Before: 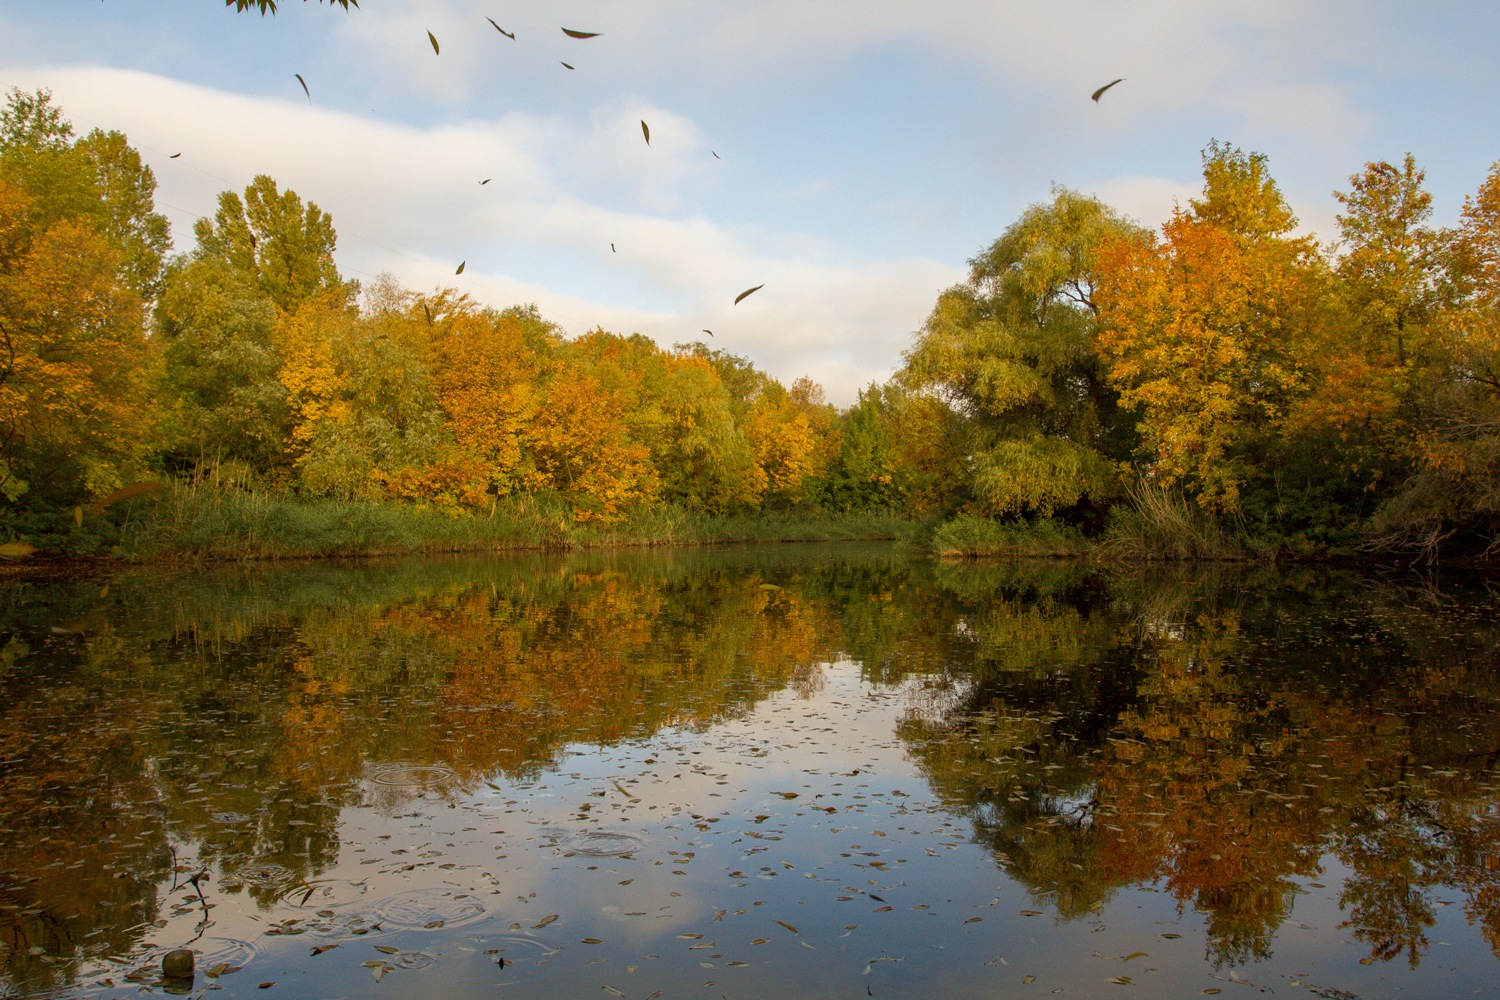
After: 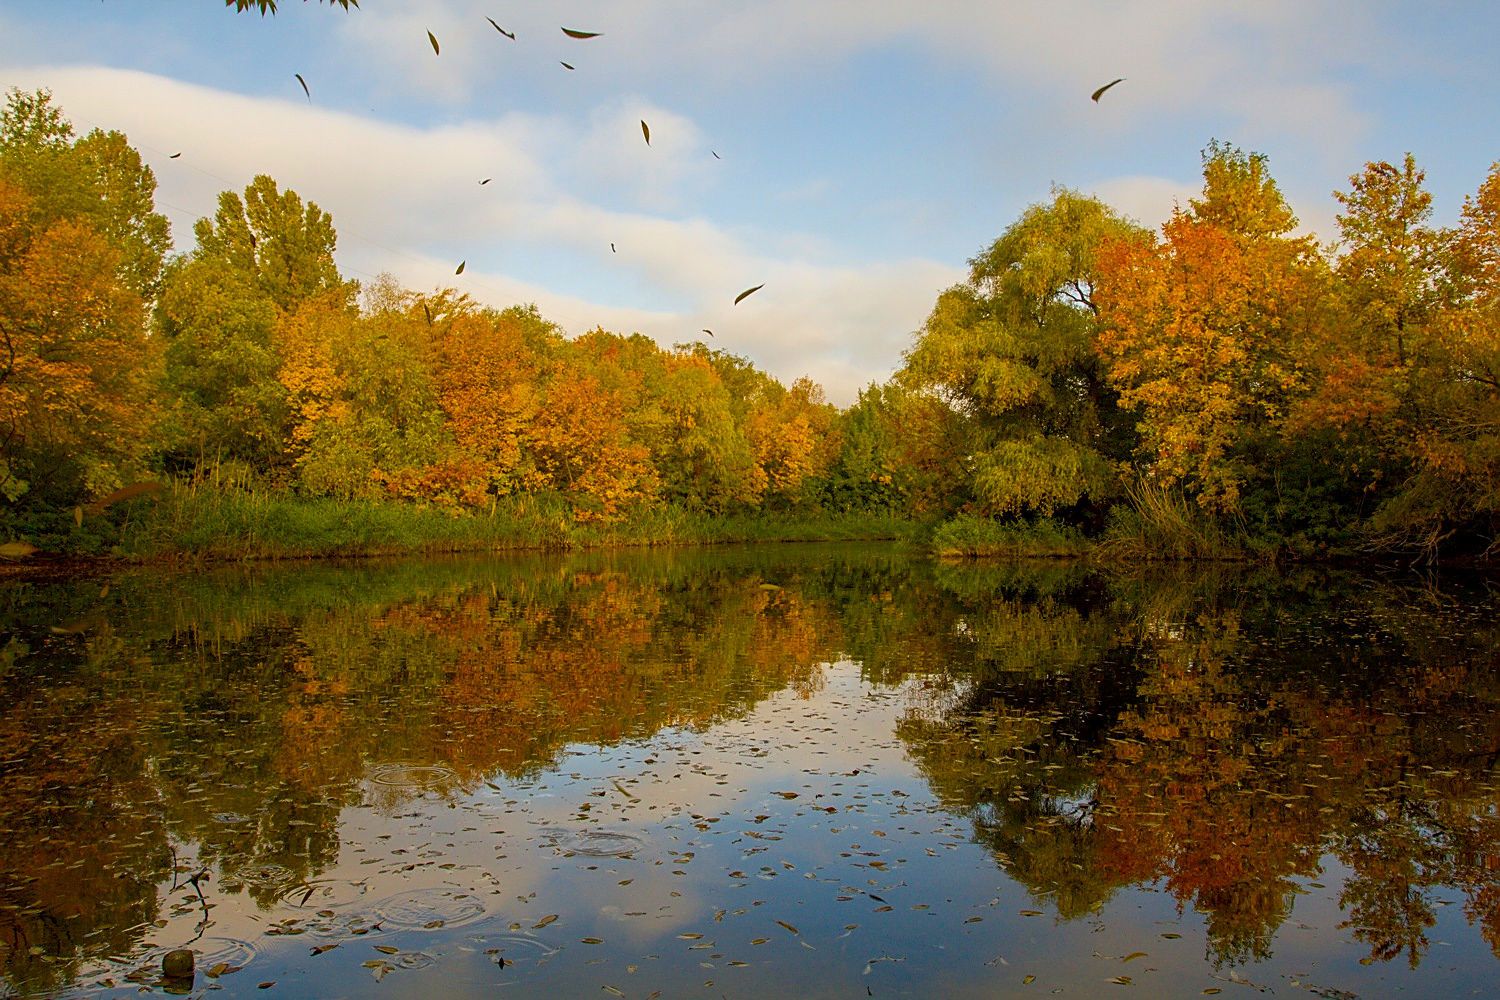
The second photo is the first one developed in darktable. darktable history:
exposure: black level correction 0.001, exposure -0.198 EV, compensate exposure bias true, compensate highlight preservation false
velvia: strength 32.06%, mid-tones bias 0.204
sharpen: on, module defaults
